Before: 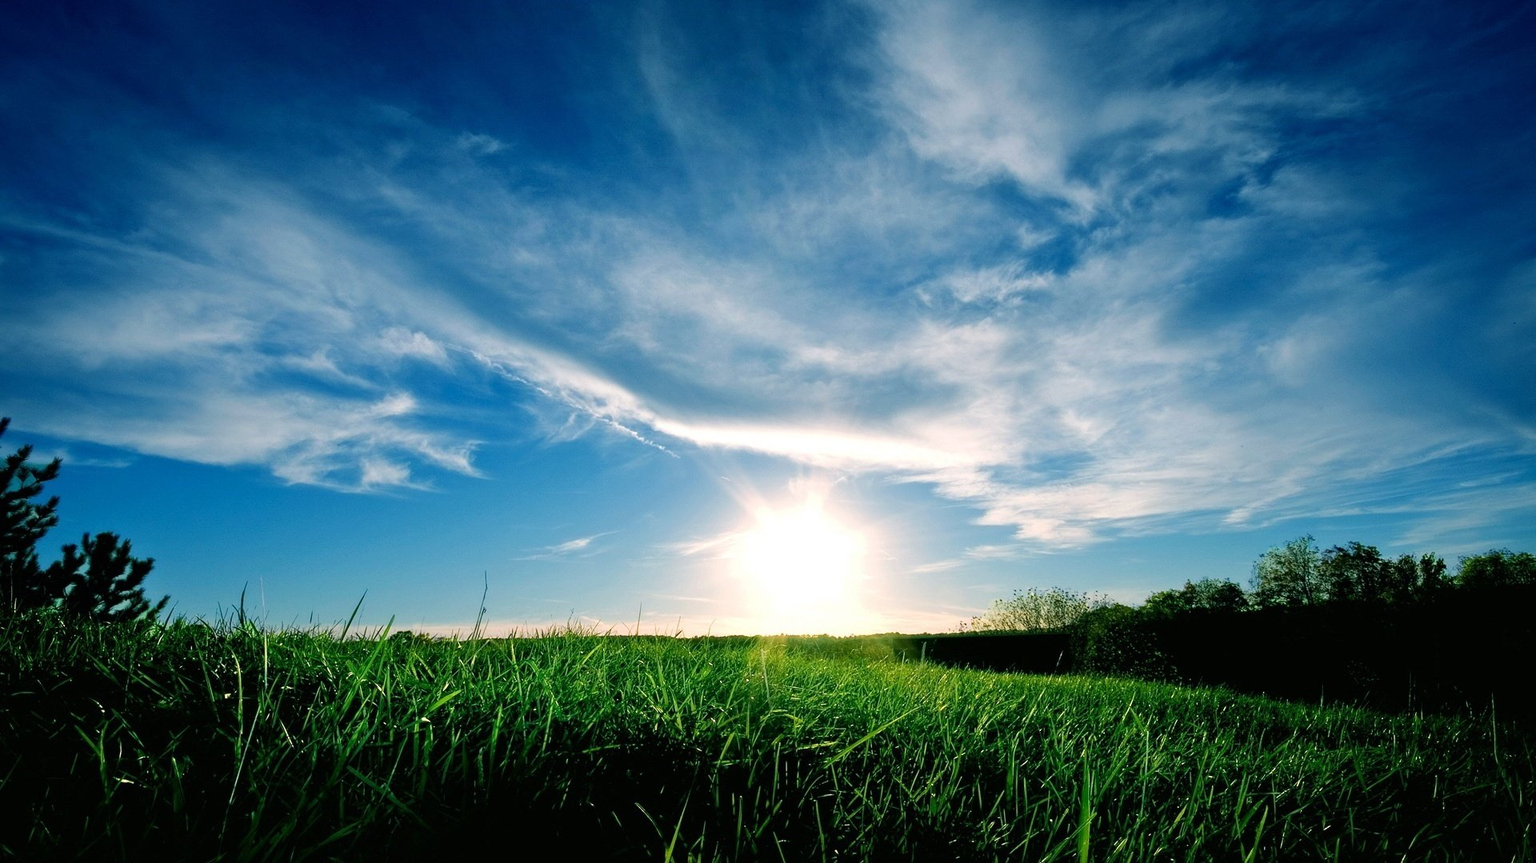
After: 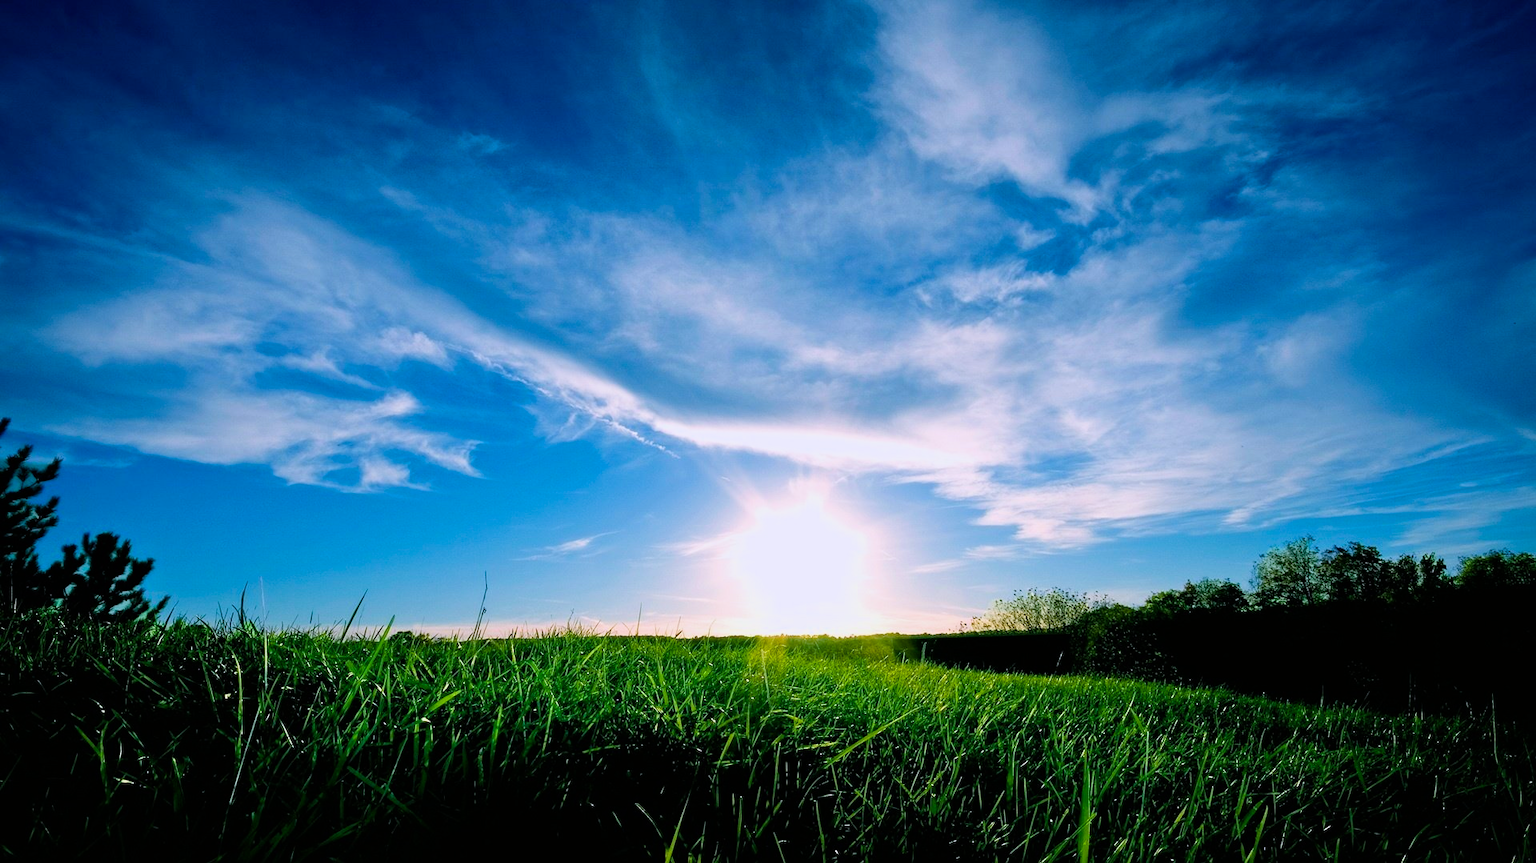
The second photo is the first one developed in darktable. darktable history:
color balance rgb: perceptual saturation grading › global saturation 20%, global vibrance 20%
white balance: red 1.004, blue 1.096
filmic rgb: black relative exposure -9.5 EV, white relative exposure 3.02 EV, hardness 6.12
